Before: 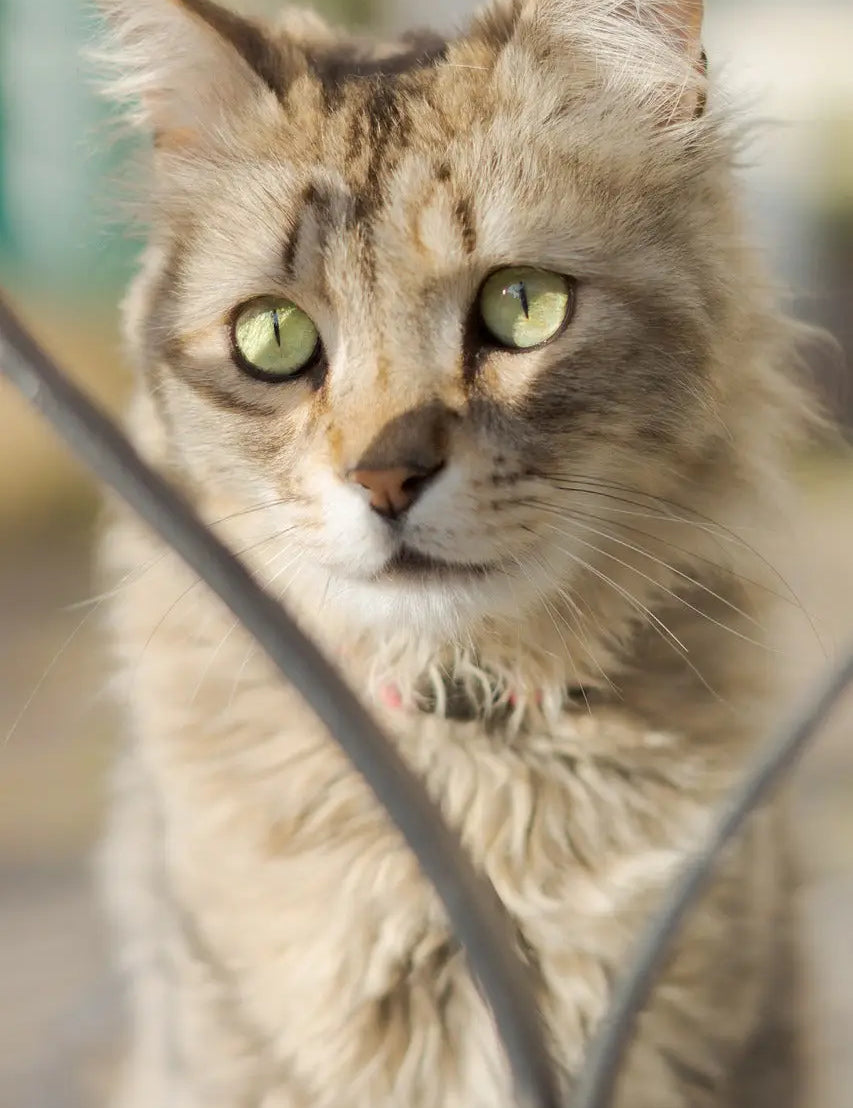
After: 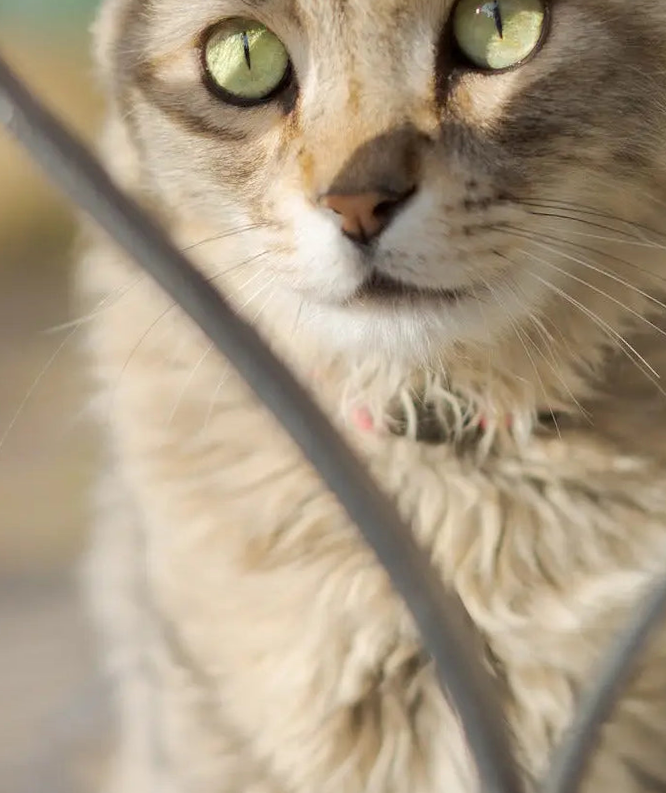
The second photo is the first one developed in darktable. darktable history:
crop: top 26.531%, right 17.959%
rotate and perspective: rotation 0.074°, lens shift (vertical) 0.096, lens shift (horizontal) -0.041, crop left 0.043, crop right 0.952, crop top 0.024, crop bottom 0.979
